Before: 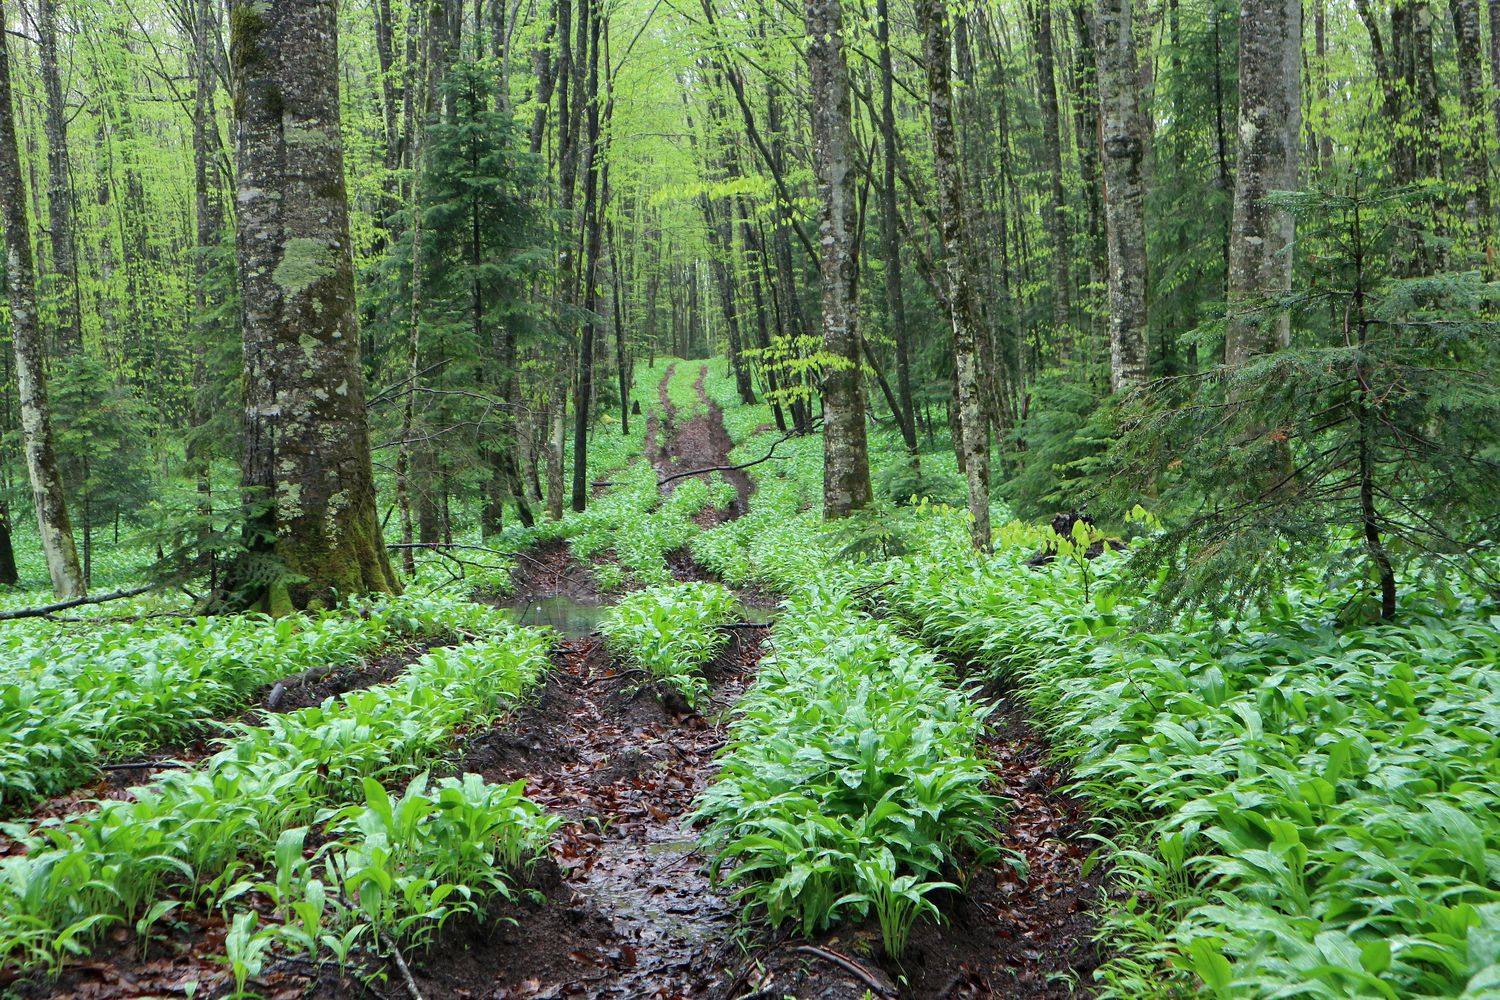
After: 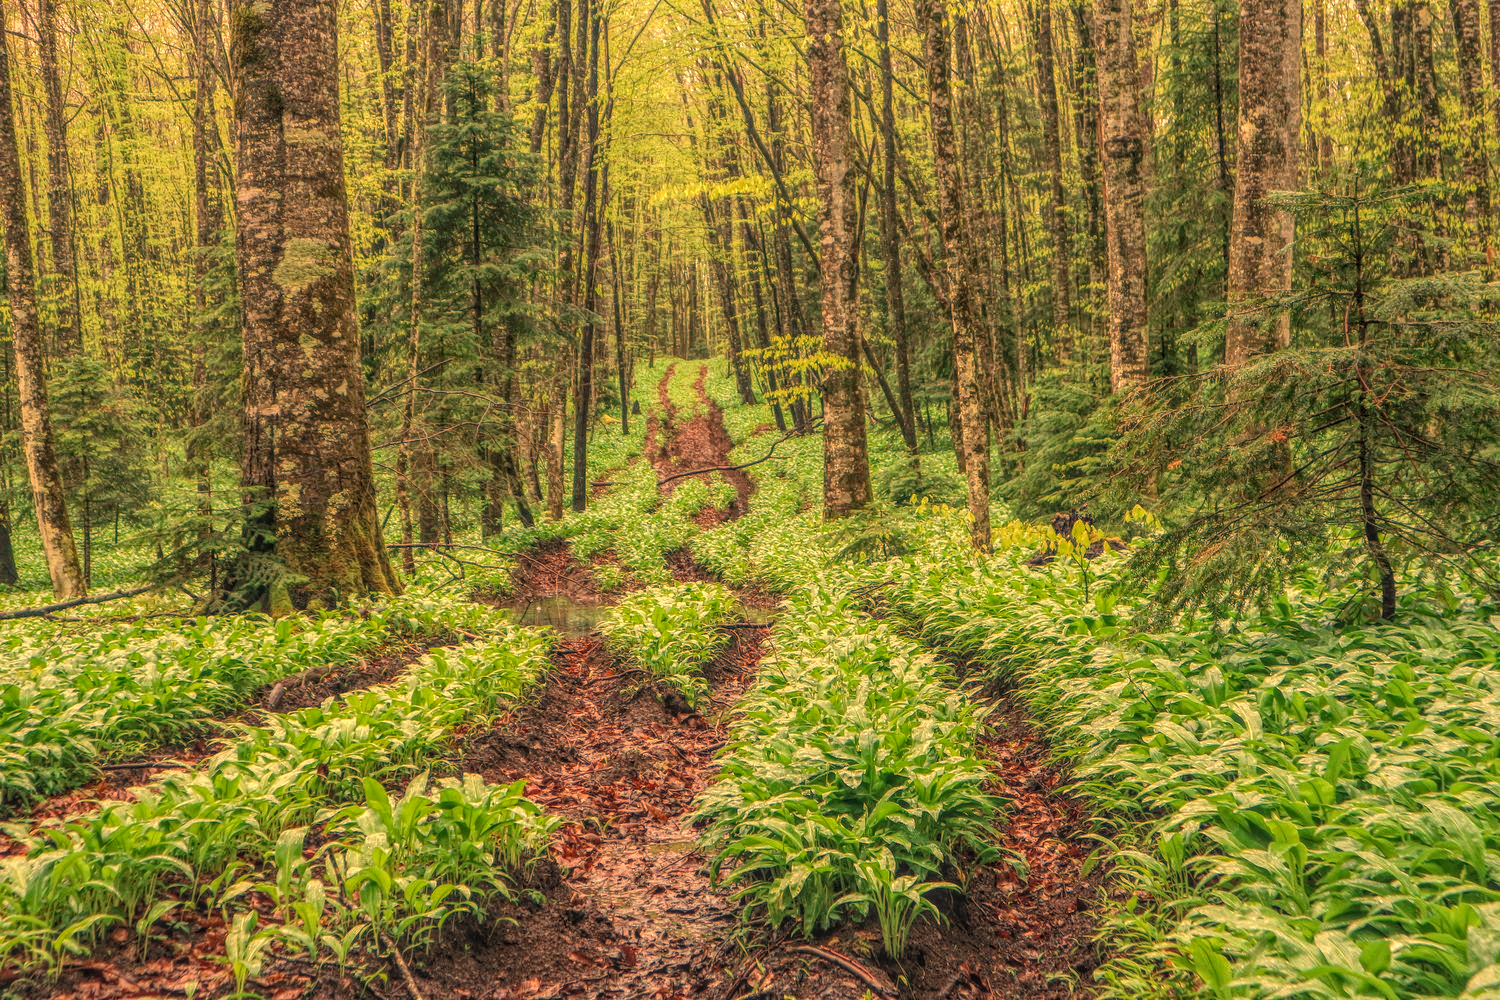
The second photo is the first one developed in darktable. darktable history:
white balance: red 1.467, blue 0.684
local contrast: highlights 20%, shadows 30%, detail 200%, midtone range 0.2
